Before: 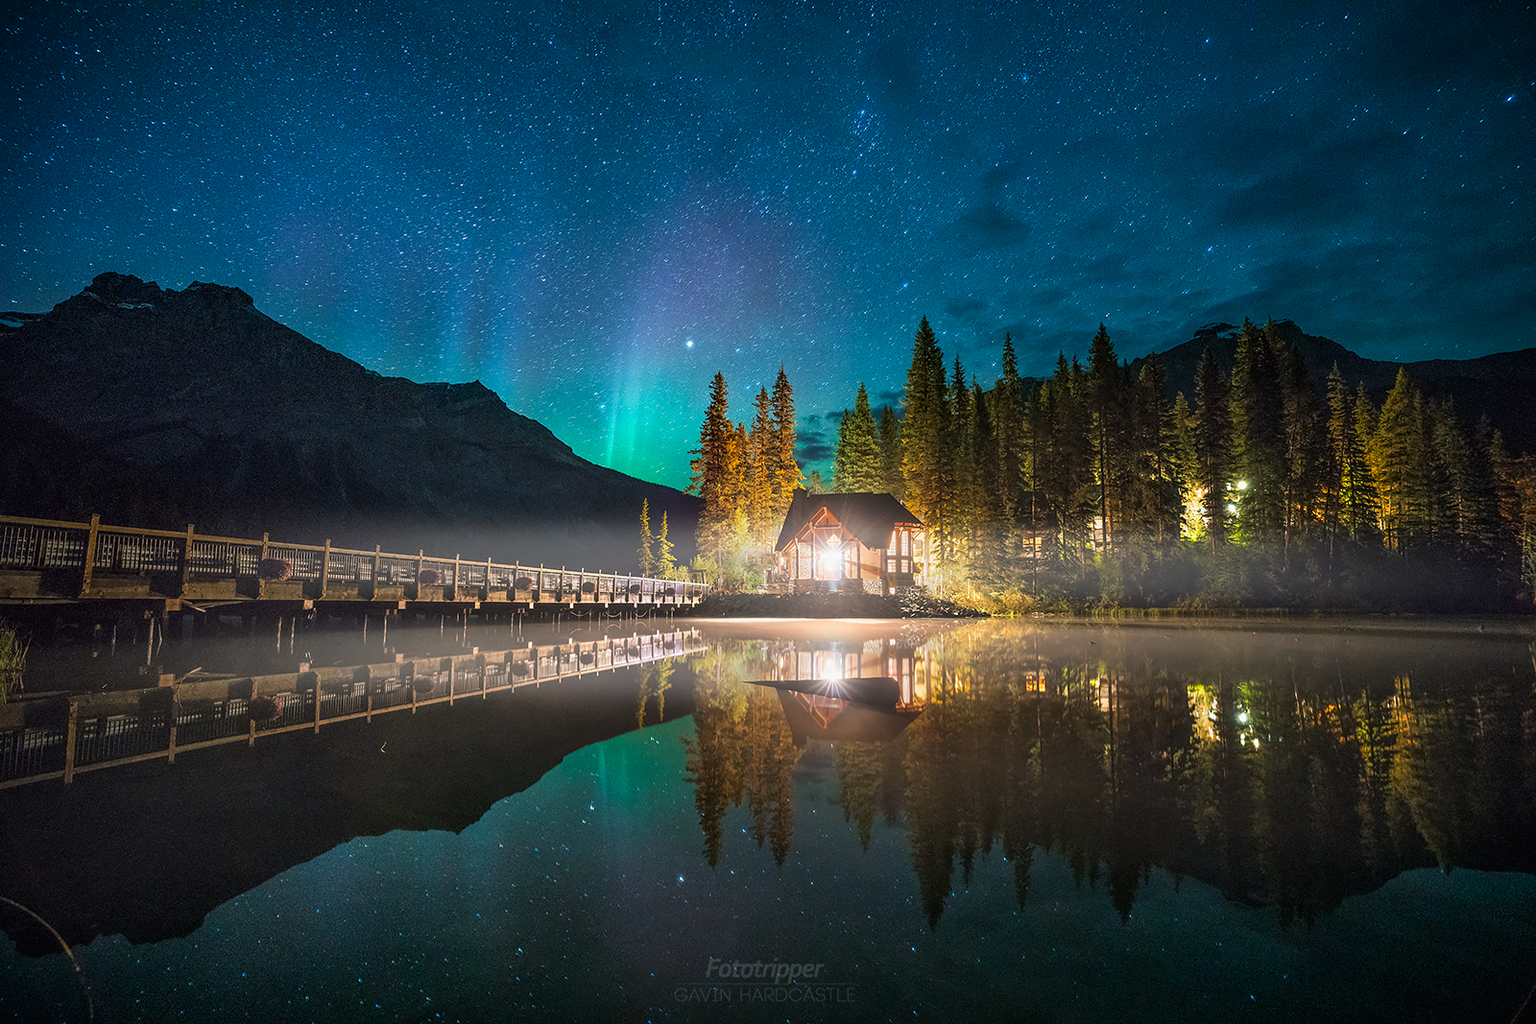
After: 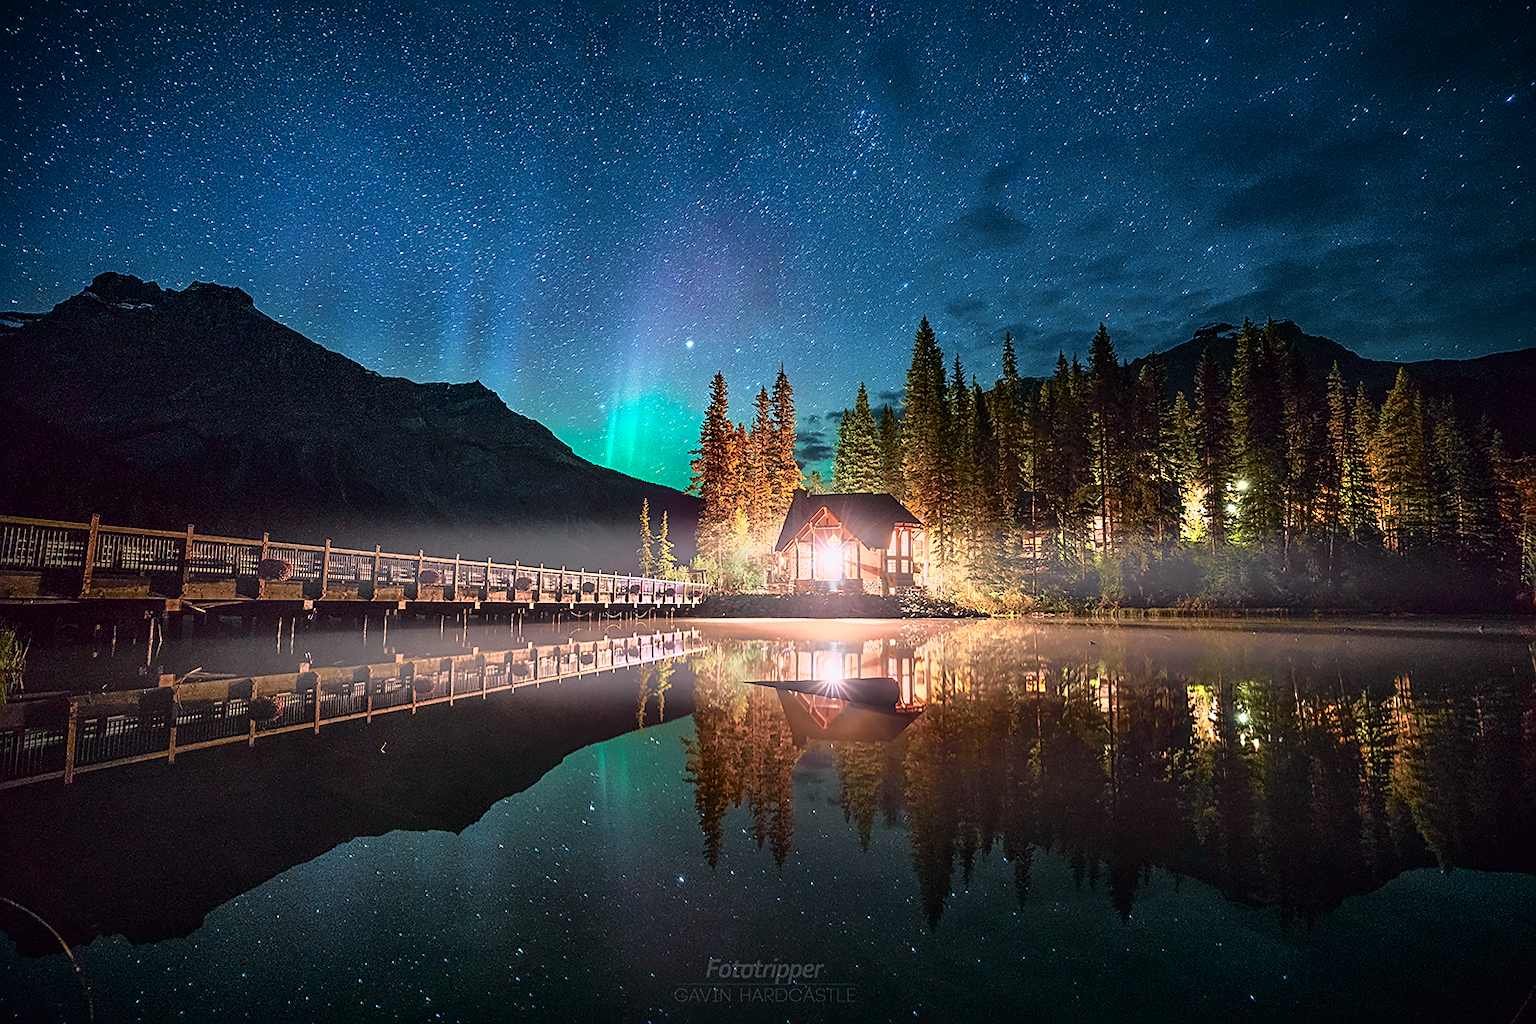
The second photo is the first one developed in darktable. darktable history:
tone curve: curves: ch0 [(0, 0) (0.105, 0.068) (0.195, 0.162) (0.283, 0.283) (0.384, 0.404) (0.485, 0.531) (0.638, 0.681) (0.795, 0.879) (1, 0.977)]; ch1 [(0, 0) (0.161, 0.092) (0.35, 0.33) (0.379, 0.401) (0.456, 0.469) (0.498, 0.506) (0.521, 0.549) (0.58, 0.624) (0.635, 0.671) (1, 1)]; ch2 [(0, 0) (0.371, 0.362) (0.437, 0.437) (0.483, 0.484) (0.53, 0.515) (0.56, 0.58) (0.622, 0.606) (1, 1)], color space Lab, independent channels, preserve colors none
sharpen: on, module defaults
